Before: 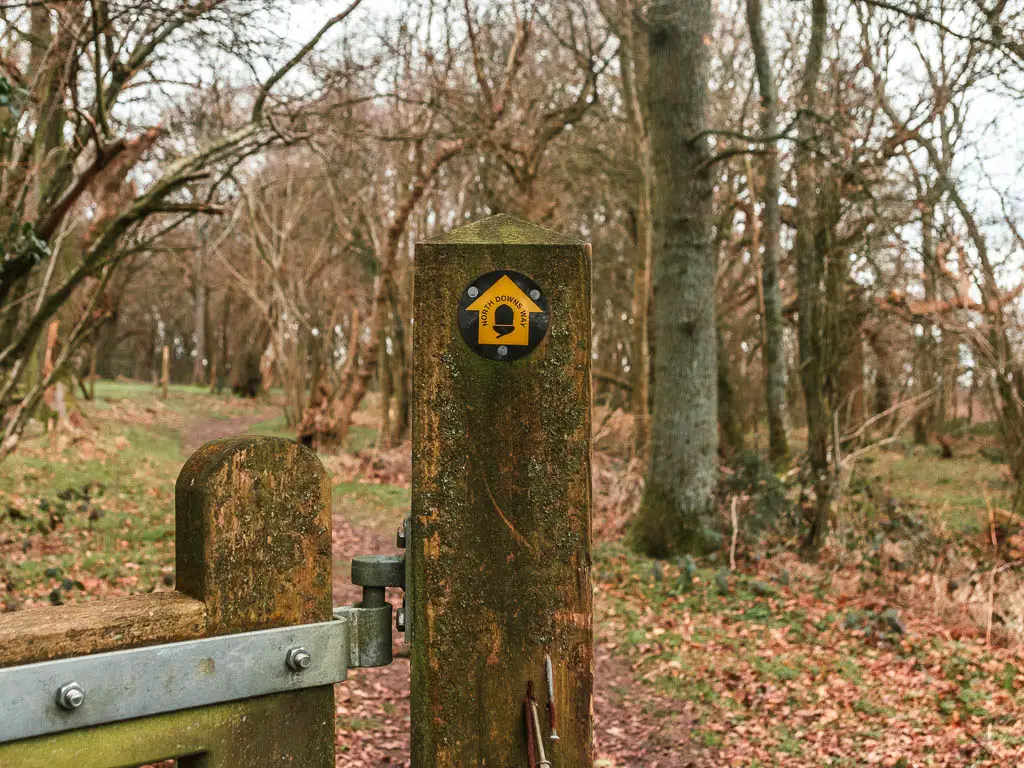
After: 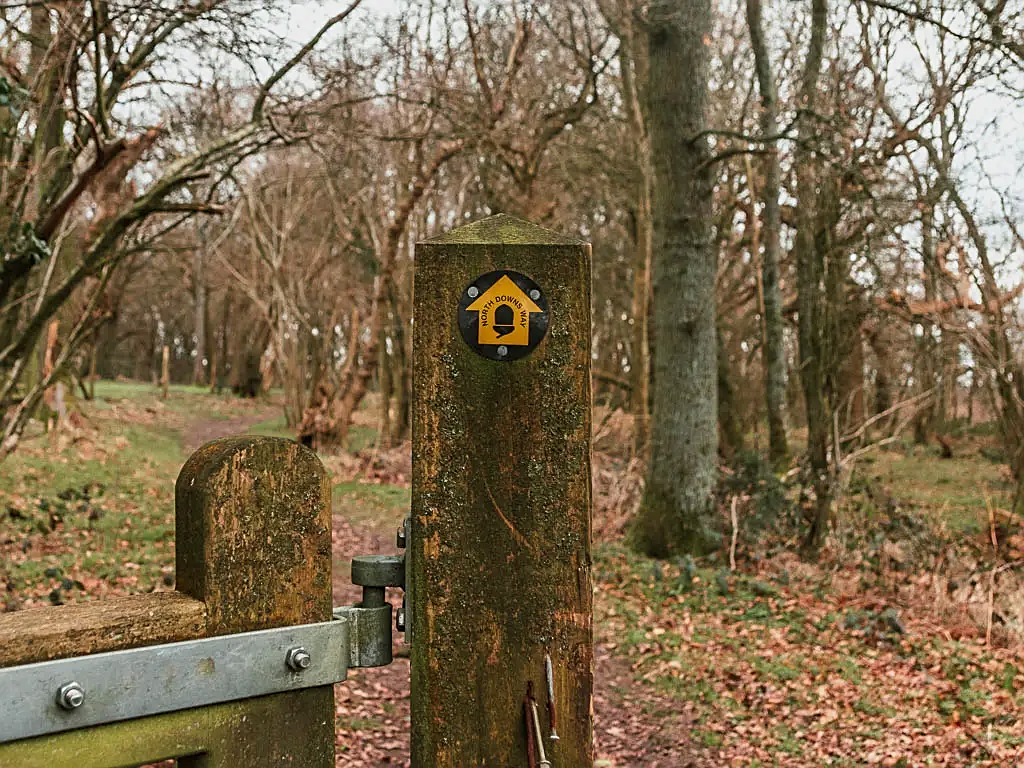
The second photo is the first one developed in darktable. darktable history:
exposure: exposure -0.242 EV, compensate highlight preservation false
sharpen: on, module defaults
